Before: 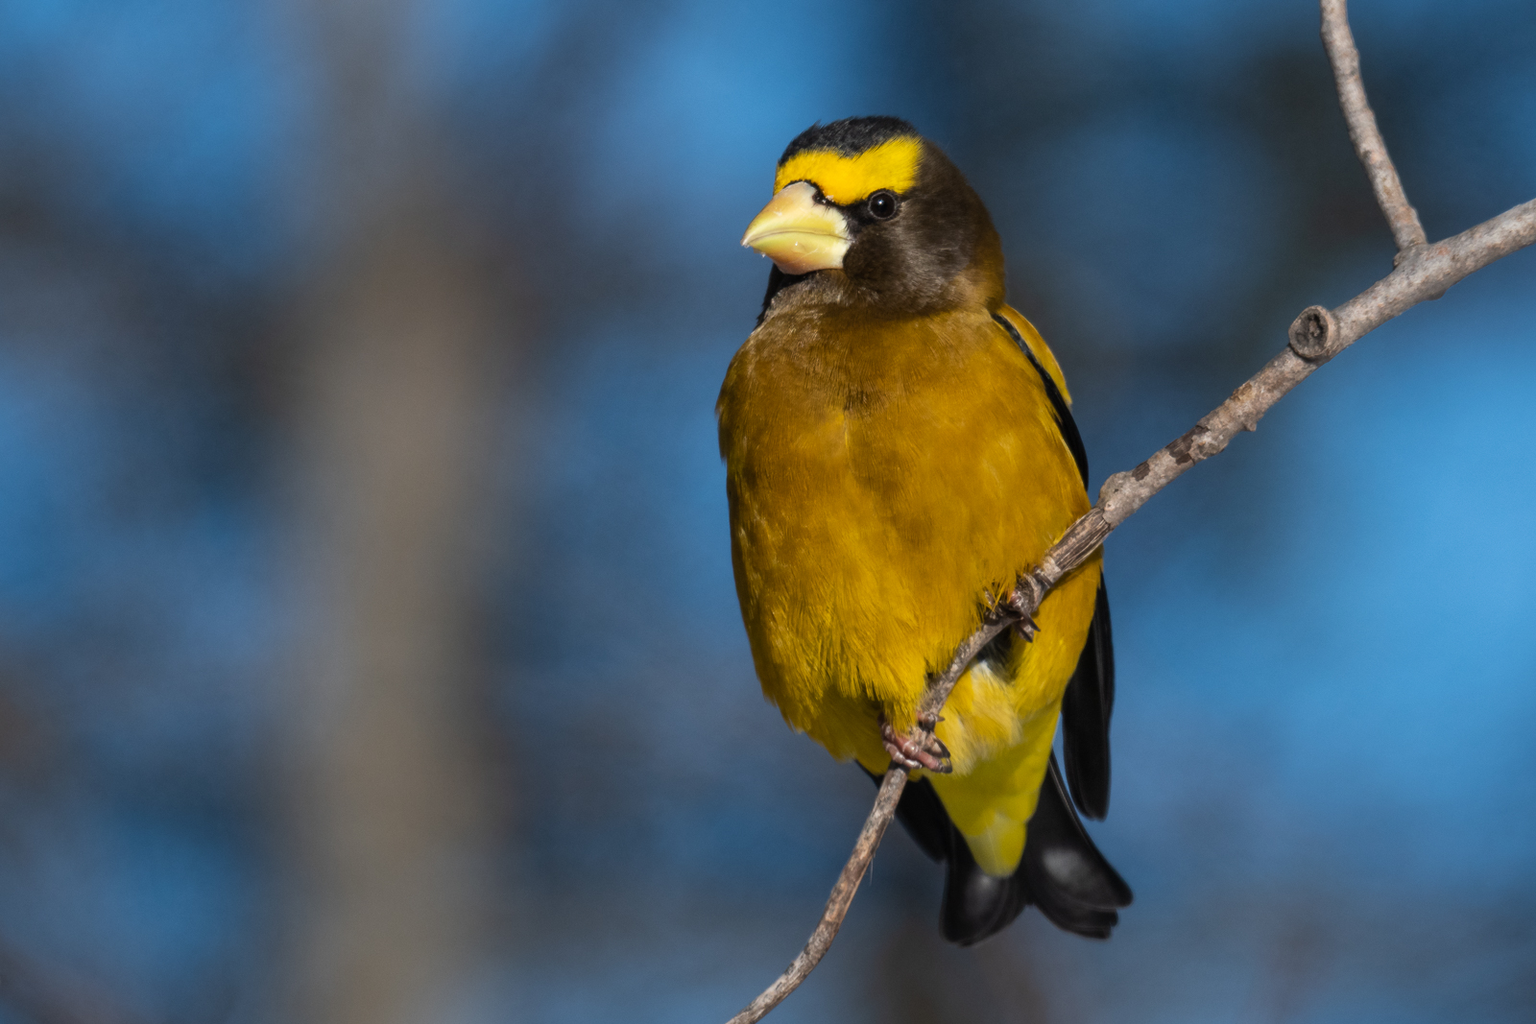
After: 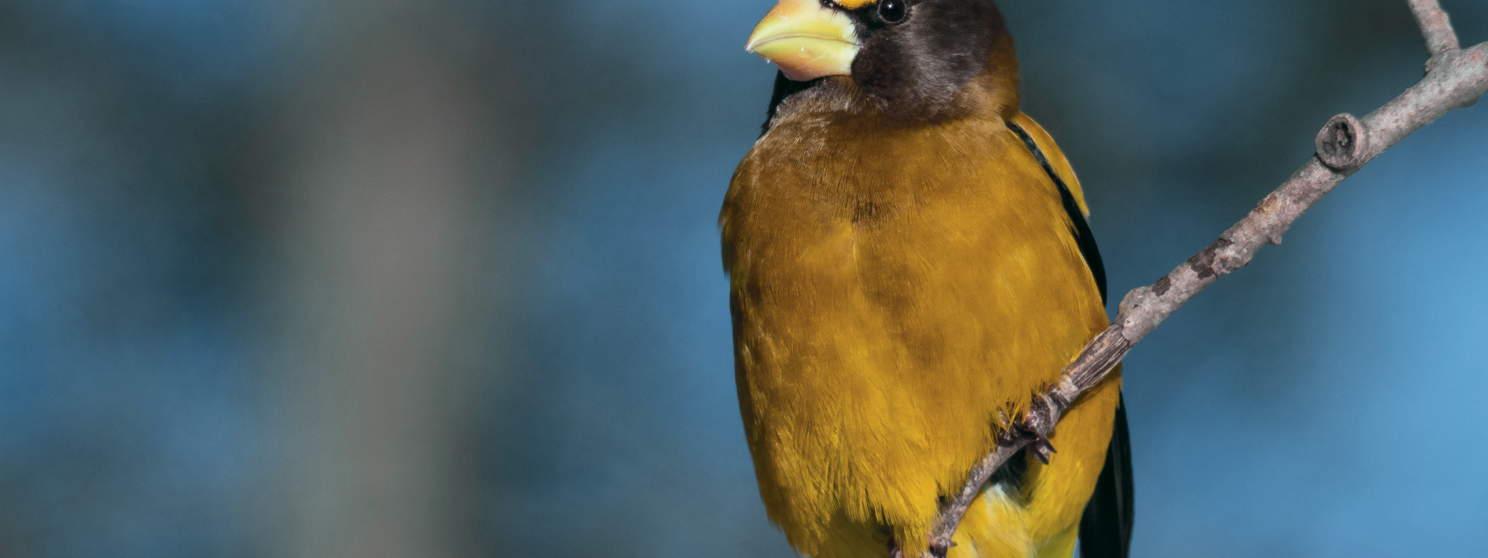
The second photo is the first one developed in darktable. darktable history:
tone curve: curves: ch0 [(0, 0) (0.822, 0.825) (0.994, 0.955)]; ch1 [(0, 0) (0.226, 0.261) (0.383, 0.397) (0.46, 0.46) (0.498, 0.479) (0.524, 0.523) (0.578, 0.575) (1, 1)]; ch2 [(0, 0) (0.438, 0.456) (0.5, 0.498) (0.547, 0.515) (0.597, 0.58) (0.629, 0.603) (1, 1)], color space Lab, independent channels, preserve colors none
crop: left 1.744%, top 19.225%, right 5.069%, bottom 28.357%
